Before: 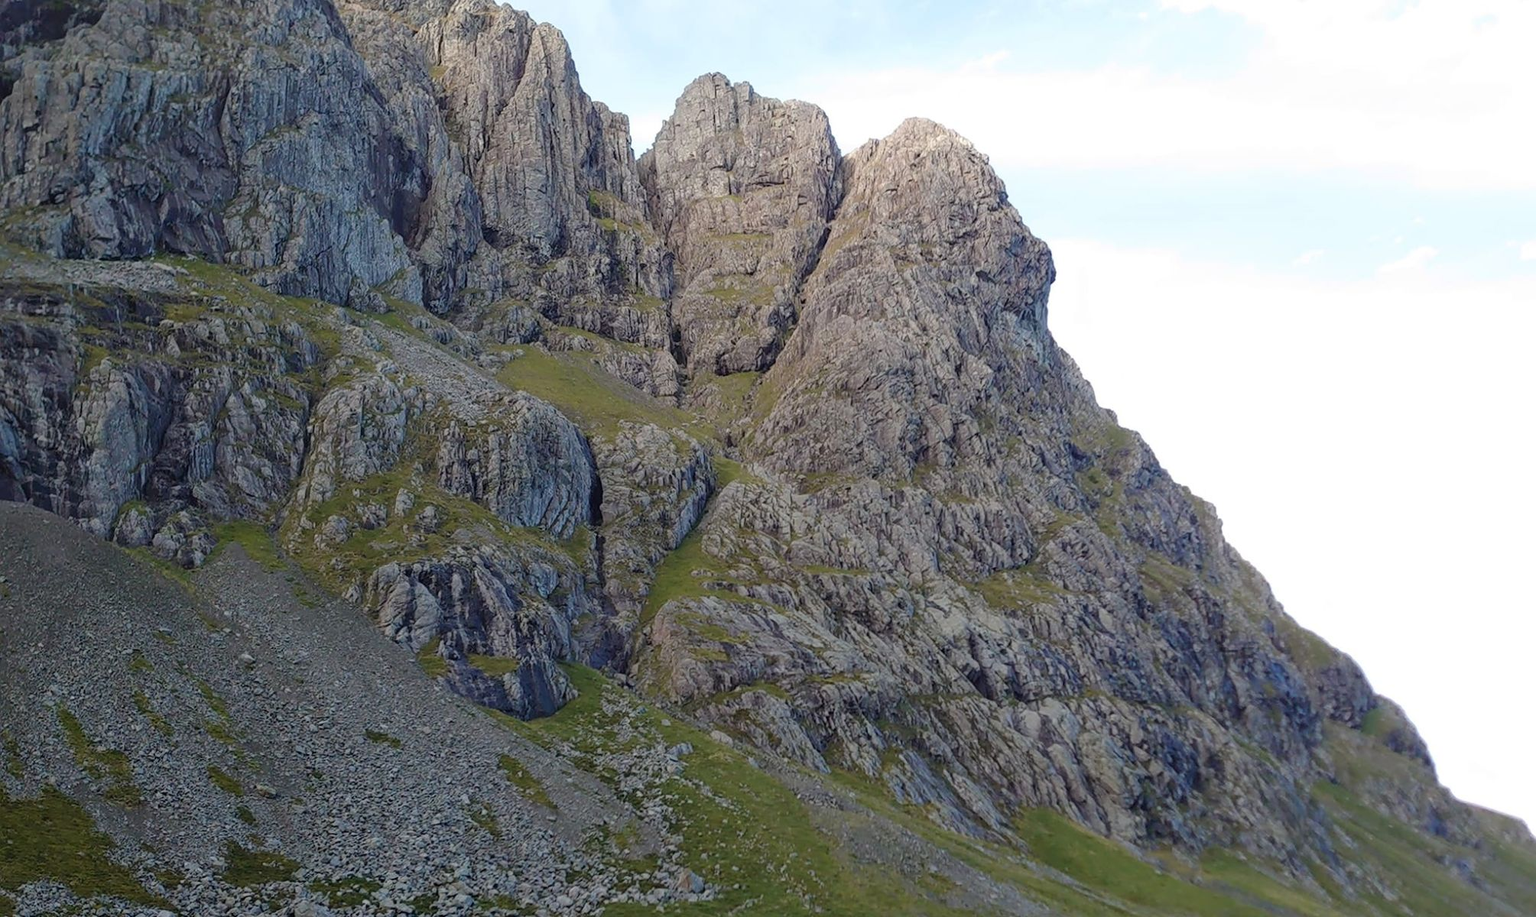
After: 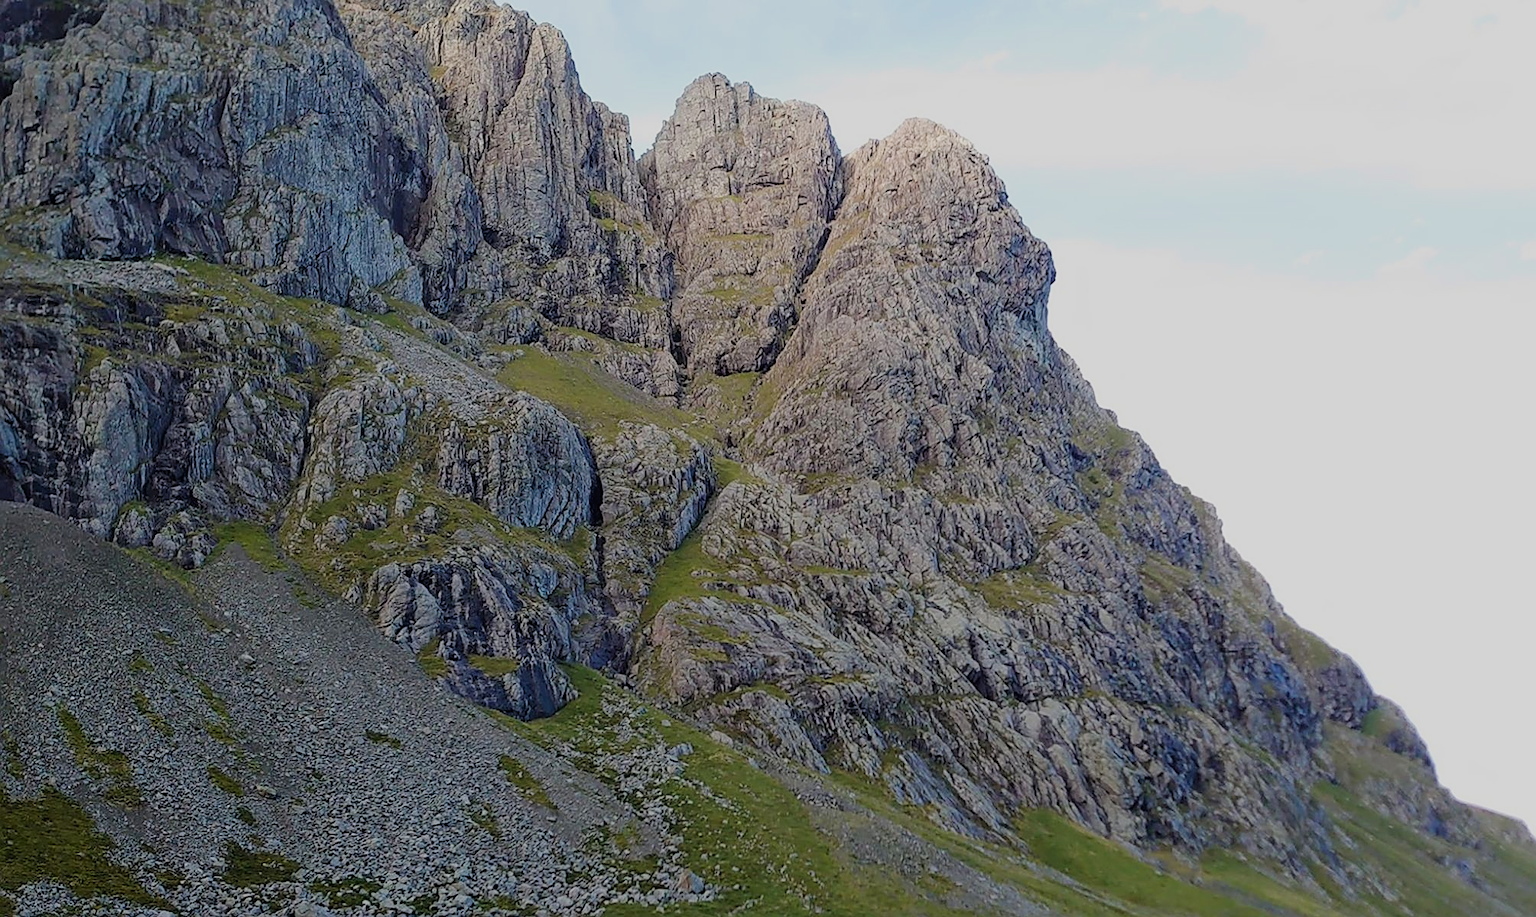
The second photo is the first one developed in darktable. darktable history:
contrast brightness saturation: contrast 0.04, saturation 0.16
filmic rgb: black relative exposure -16 EV, white relative exposure 6.92 EV, hardness 4.7
sharpen: on, module defaults
